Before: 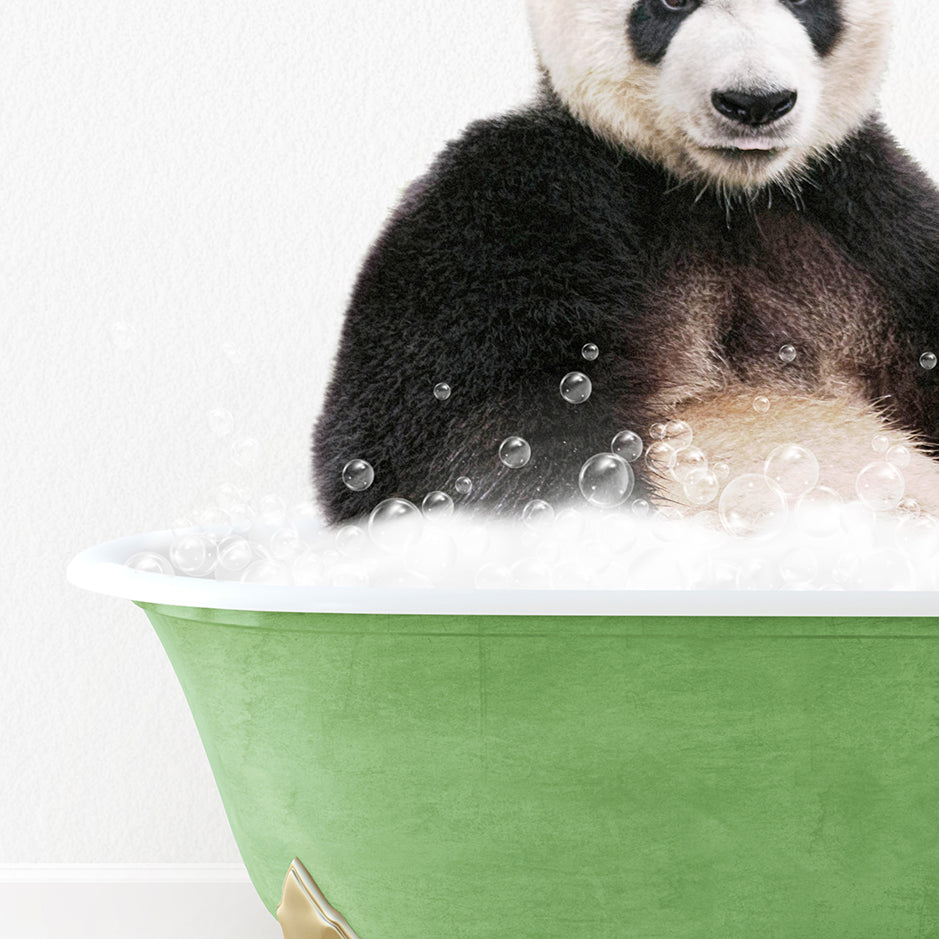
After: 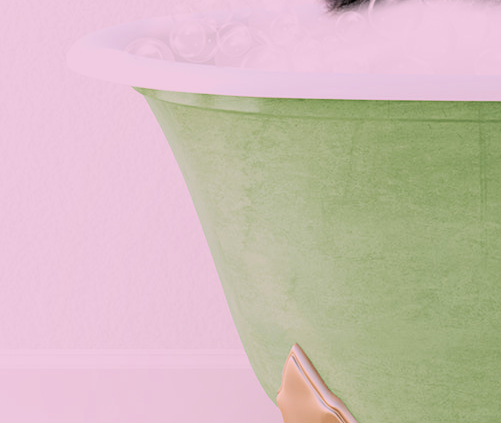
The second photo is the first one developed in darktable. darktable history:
filmic rgb: black relative exposure -7.65 EV, white relative exposure 4.56 EV, hardness 3.61, color science v6 (2022)
crop and rotate: top 54.778%, right 46.61%, bottom 0.159%
white balance: red 1.188, blue 1.11
